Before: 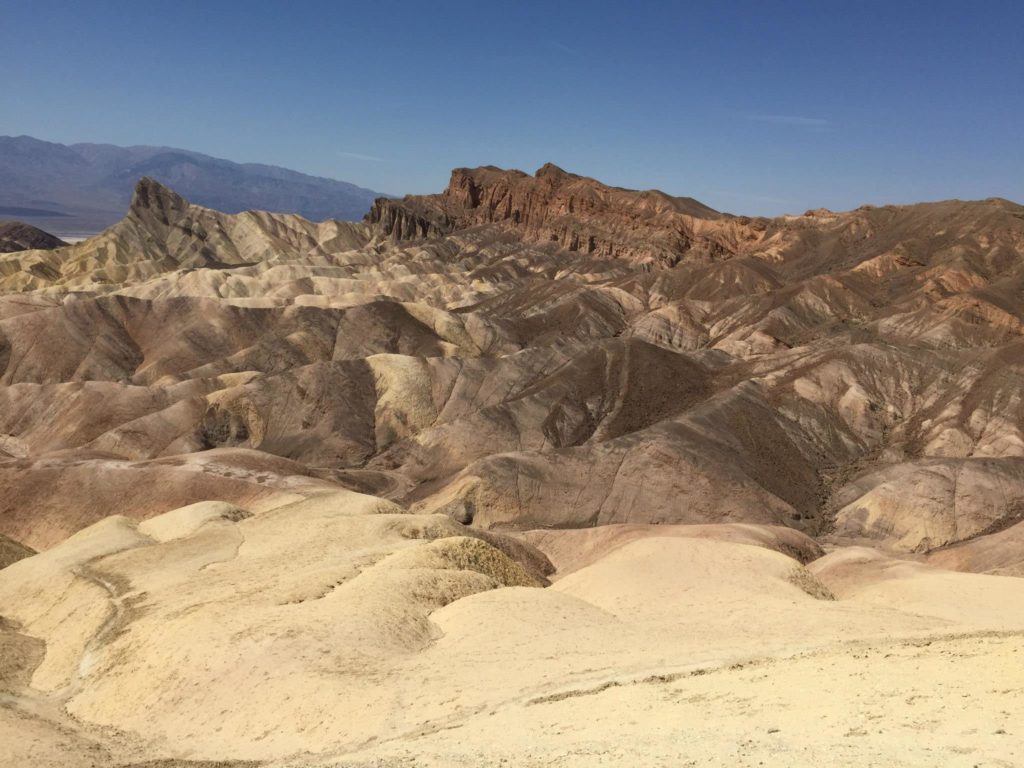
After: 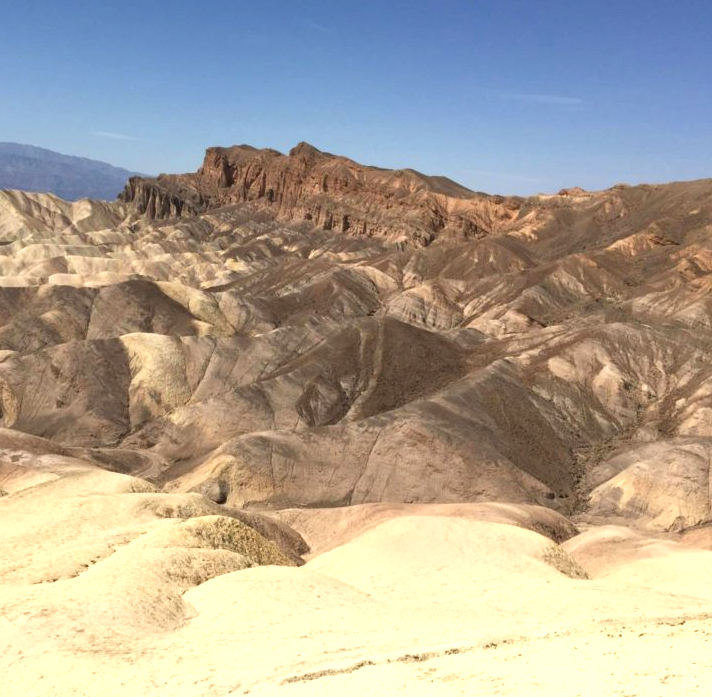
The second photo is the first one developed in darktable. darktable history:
color correction: saturation 0.99
crop and rotate: left 24.034%, top 2.838%, right 6.406%, bottom 6.299%
exposure: exposure 0.657 EV, compensate highlight preservation false
